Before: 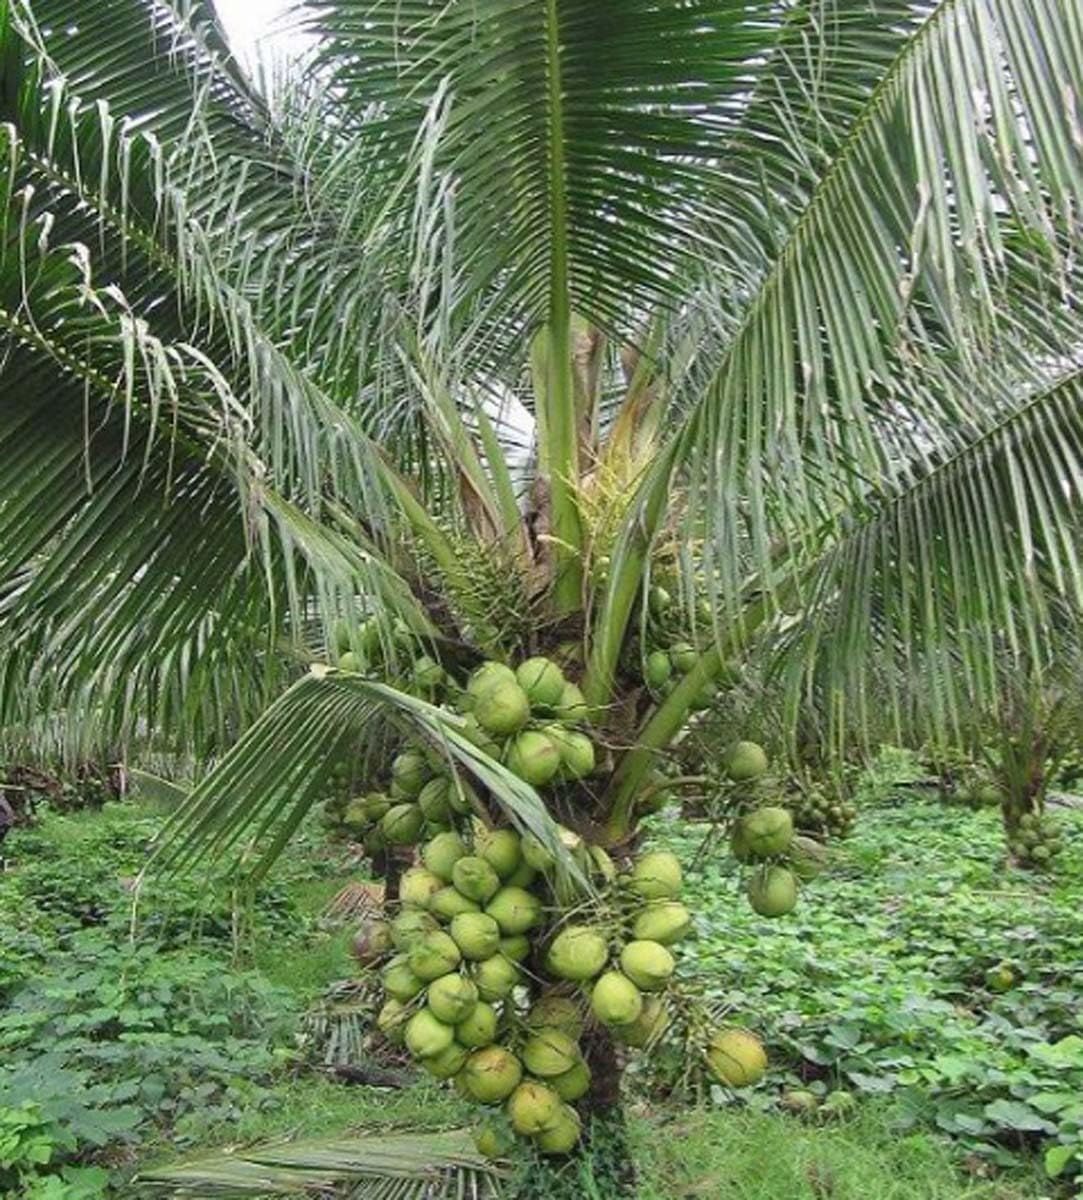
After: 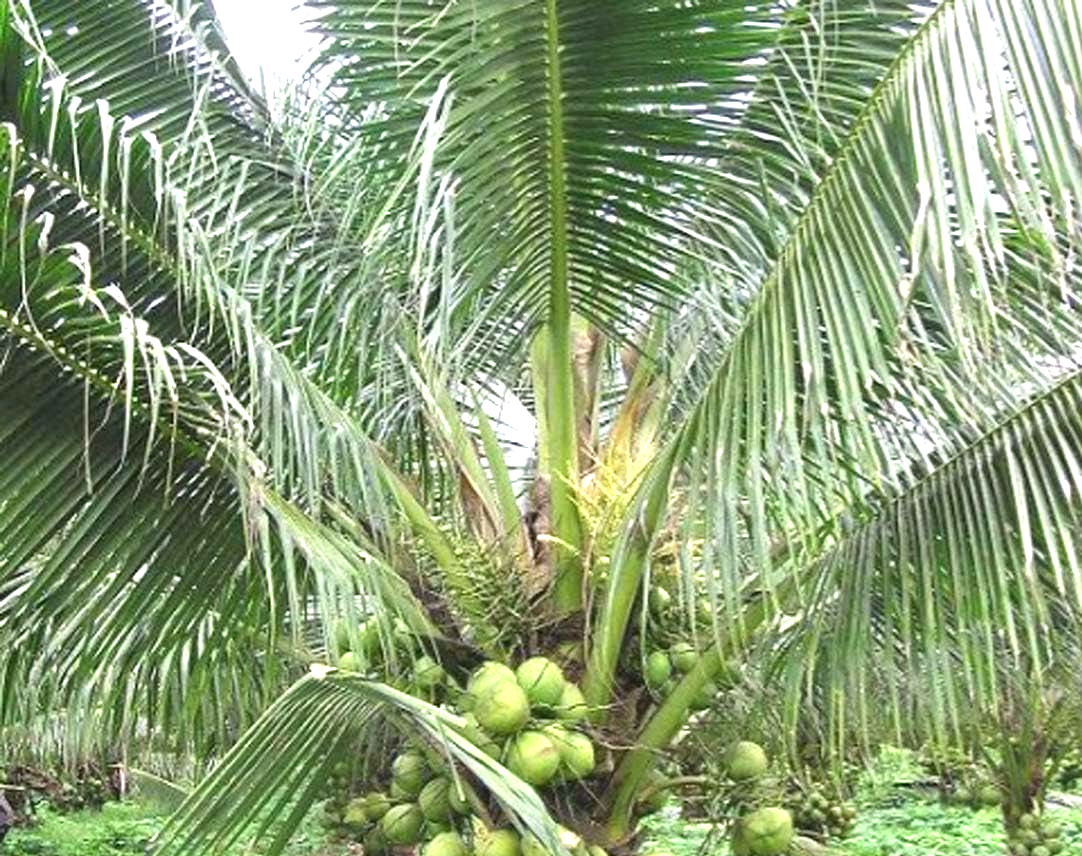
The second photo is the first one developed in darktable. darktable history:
exposure: exposure 0.95 EV, compensate highlight preservation false
crop: right 0%, bottom 28.642%
